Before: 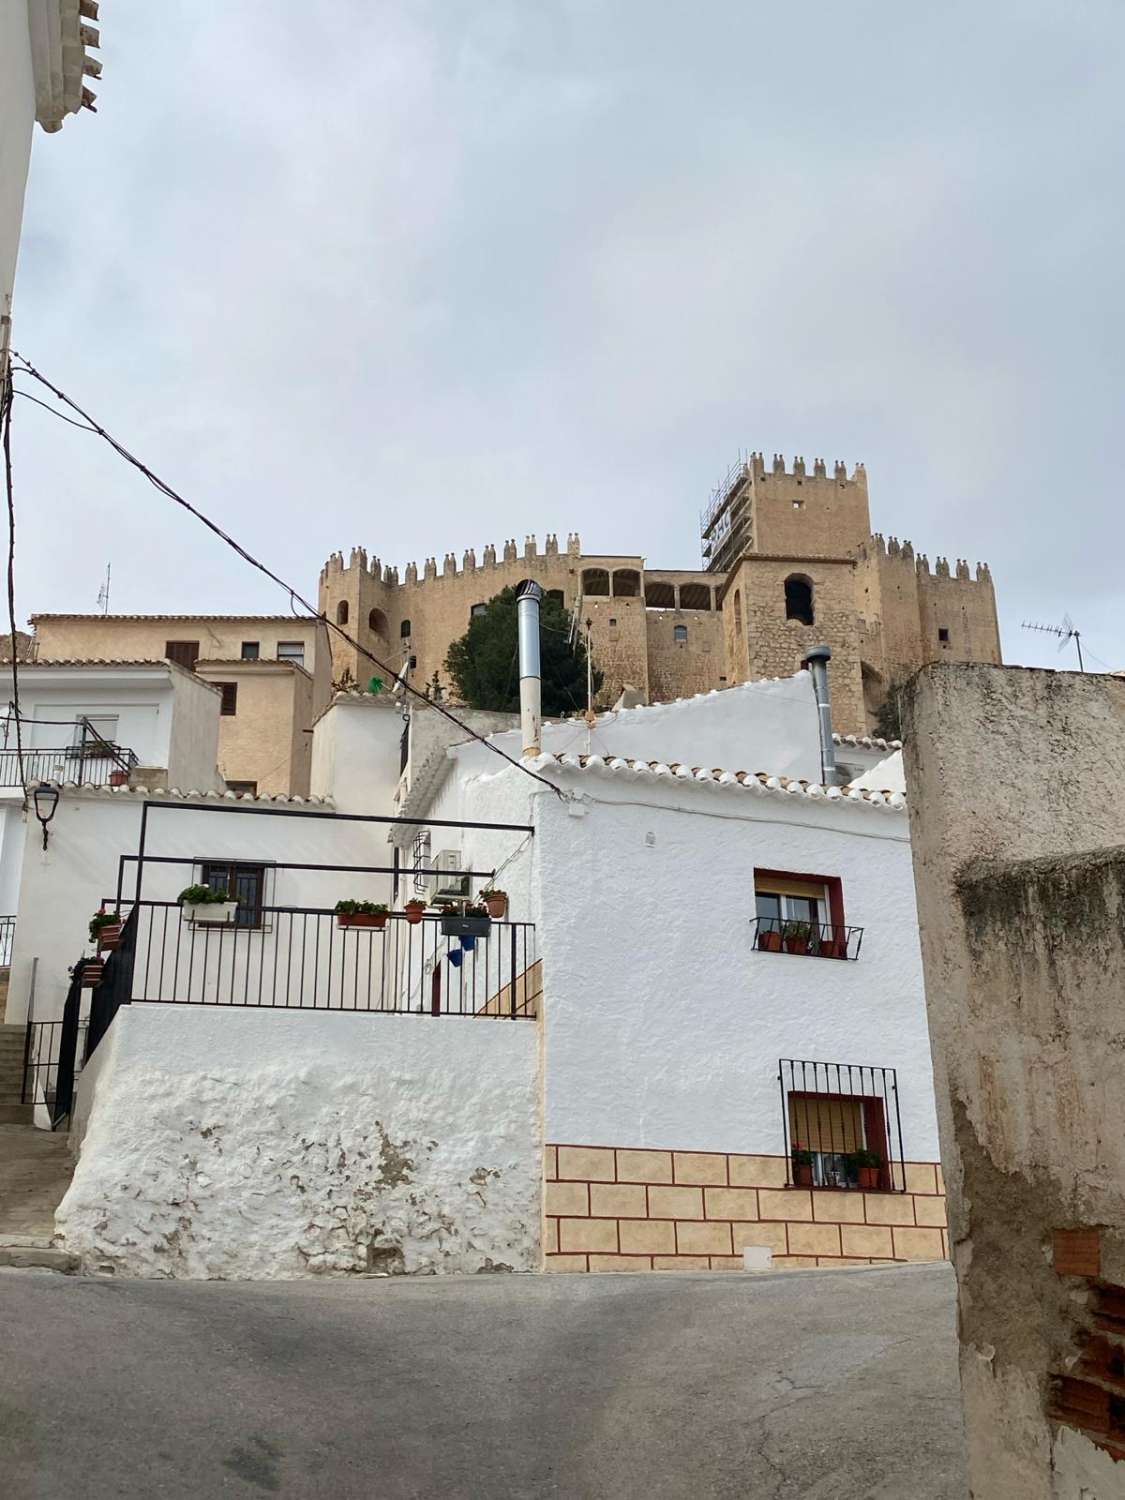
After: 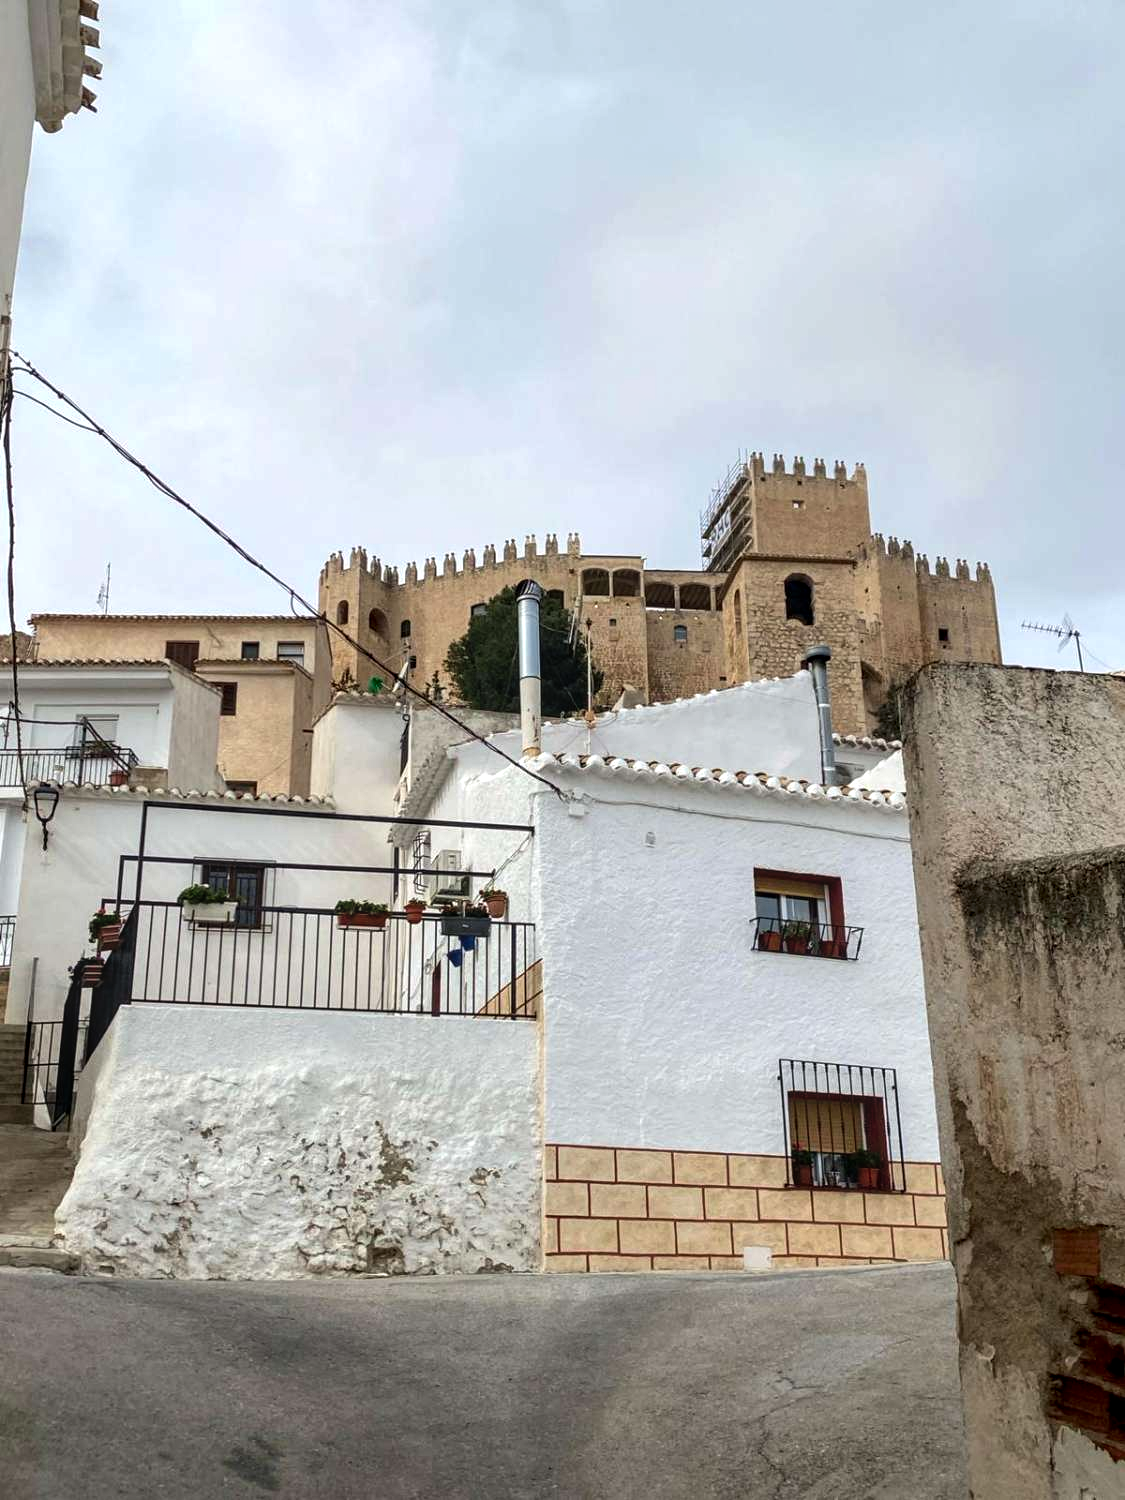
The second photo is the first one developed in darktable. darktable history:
local contrast: on, module defaults
color balance: contrast 10%
